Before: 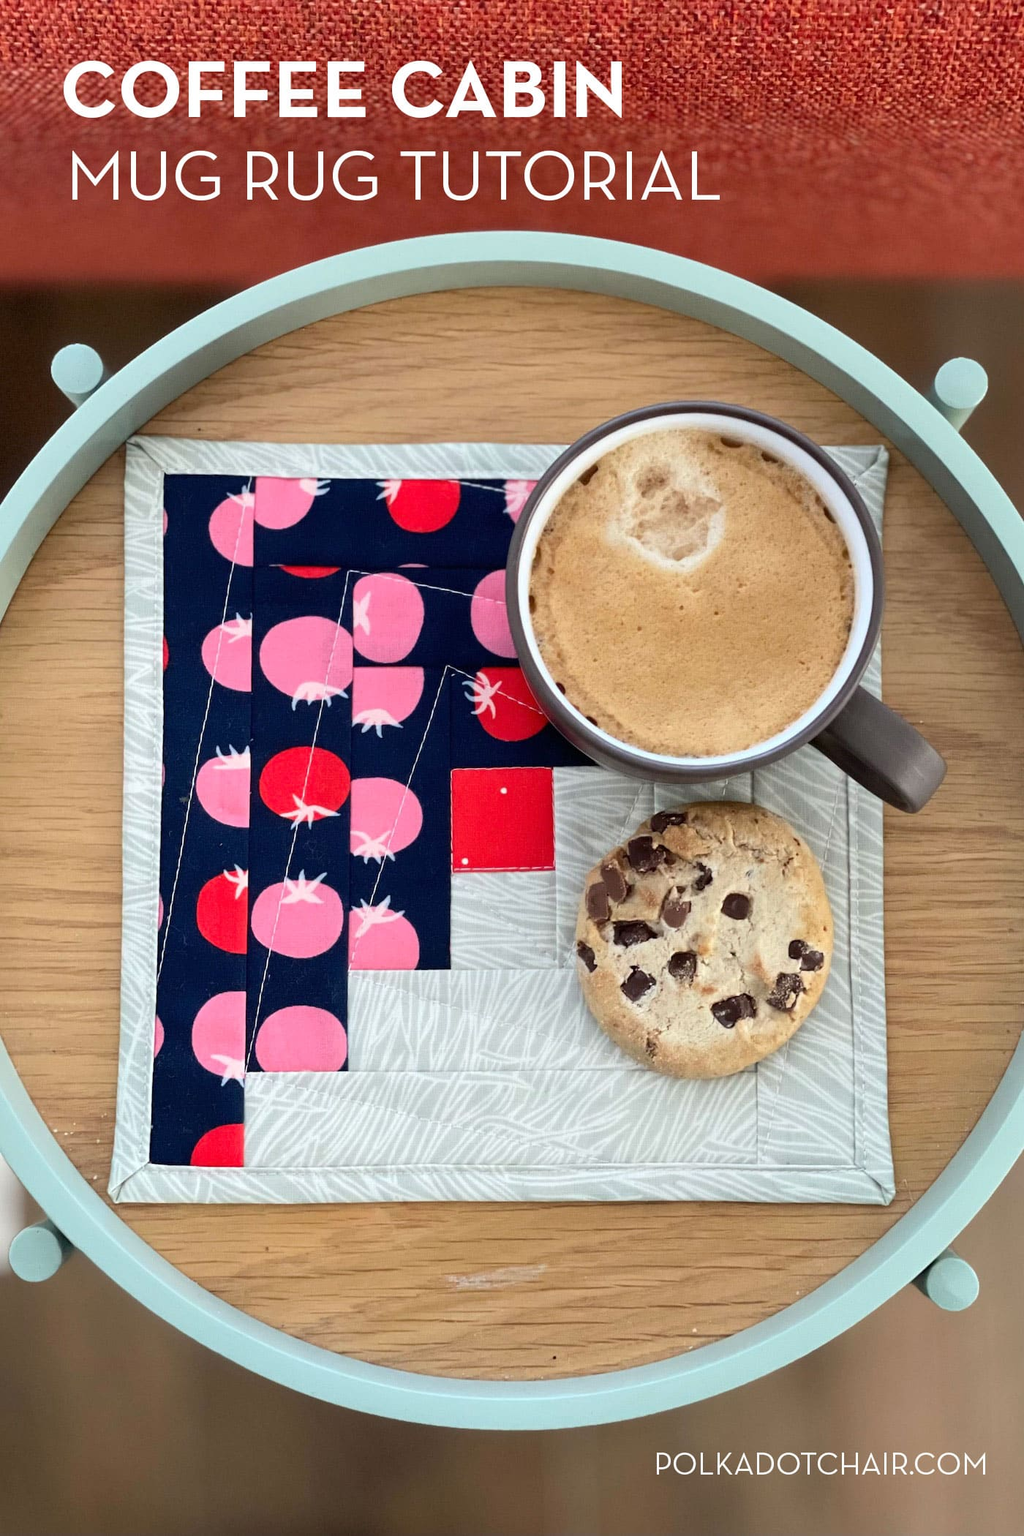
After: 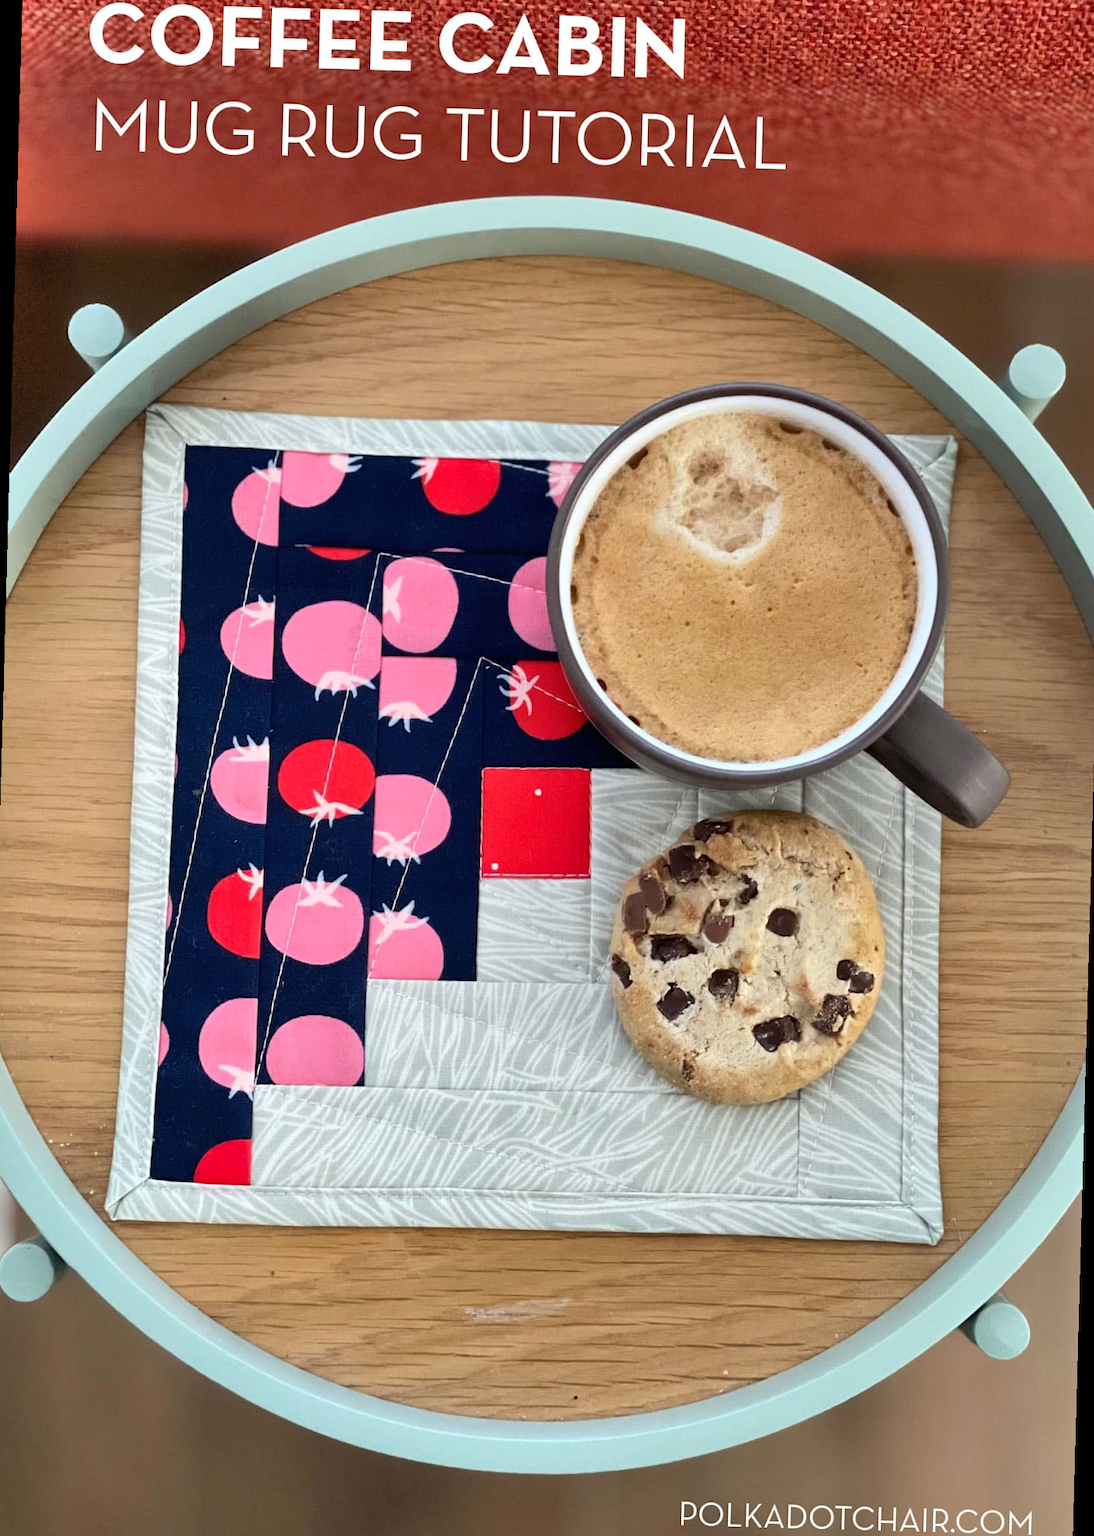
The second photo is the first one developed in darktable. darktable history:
tone equalizer: on, module defaults
shadows and highlights: low approximation 0.01, soften with gaussian
rotate and perspective: rotation 1.57°, crop left 0.018, crop right 0.982, crop top 0.039, crop bottom 0.961
